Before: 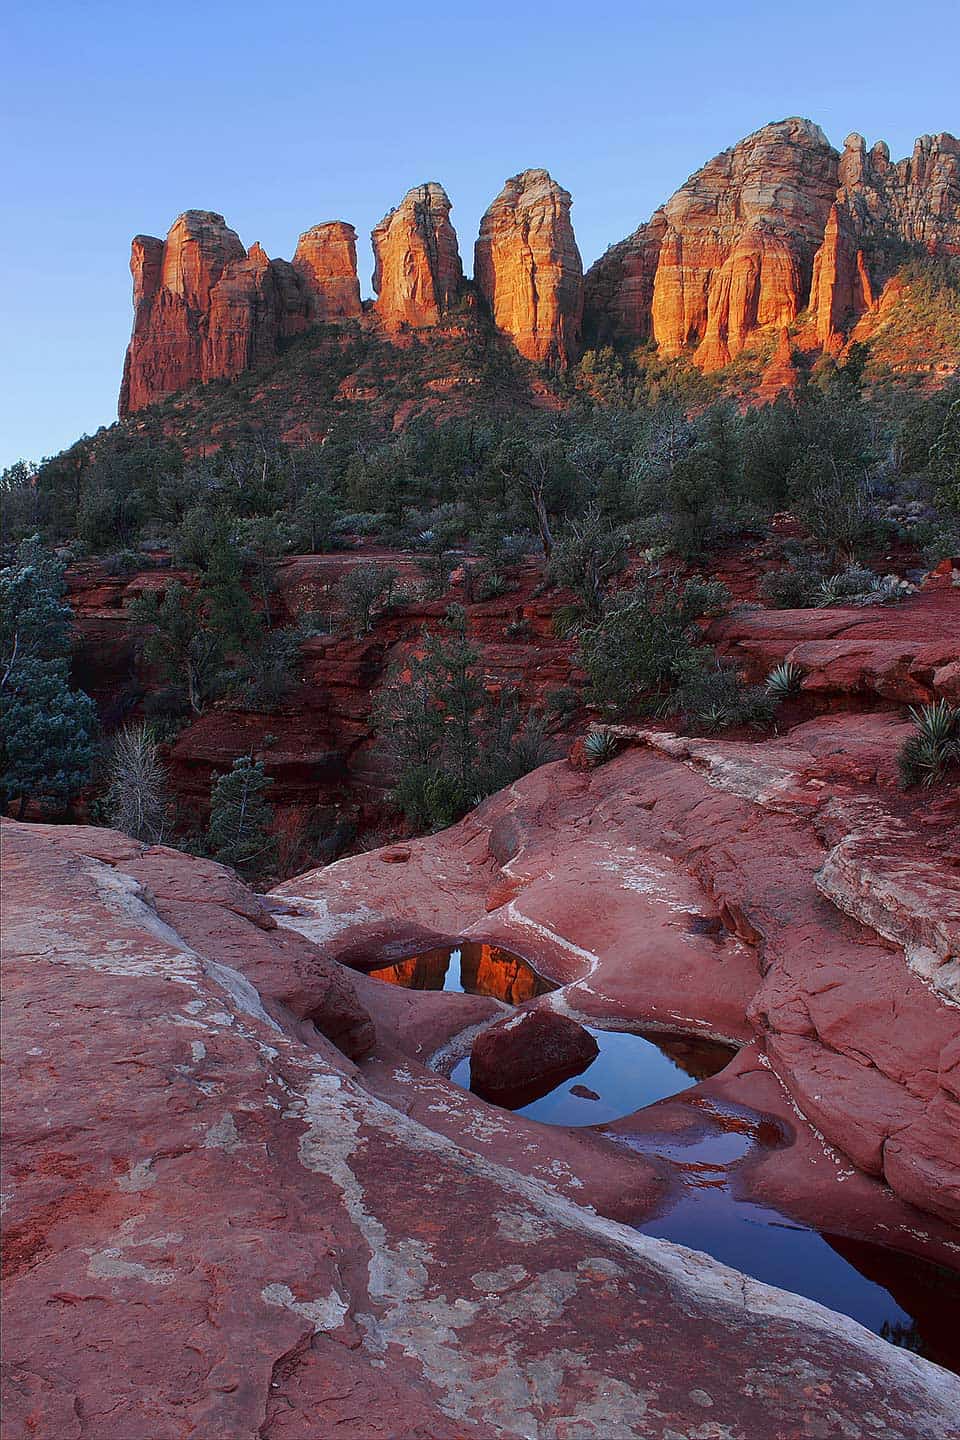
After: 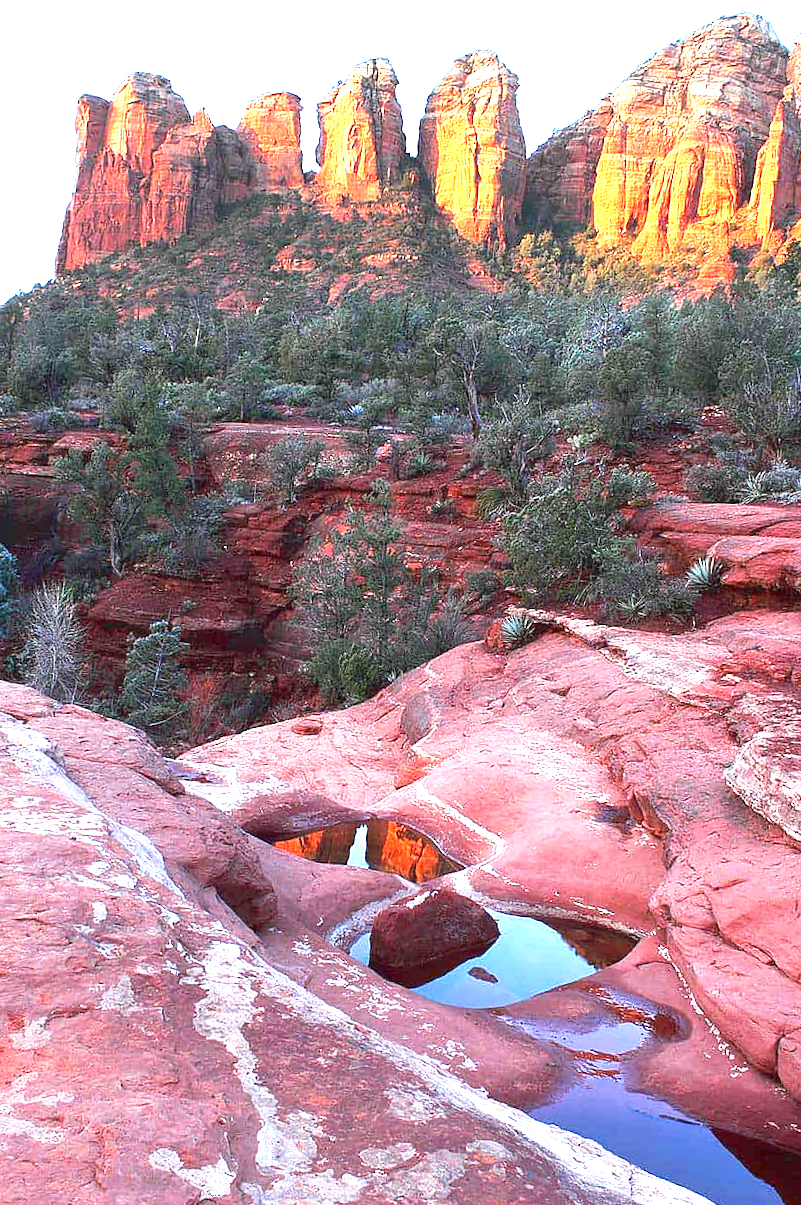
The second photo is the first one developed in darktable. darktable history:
crop and rotate: angle -3.14°, left 5.123%, top 5.204%, right 4.686%, bottom 4.298%
exposure: black level correction 0, exposure 2.087 EV, compensate highlight preservation false
